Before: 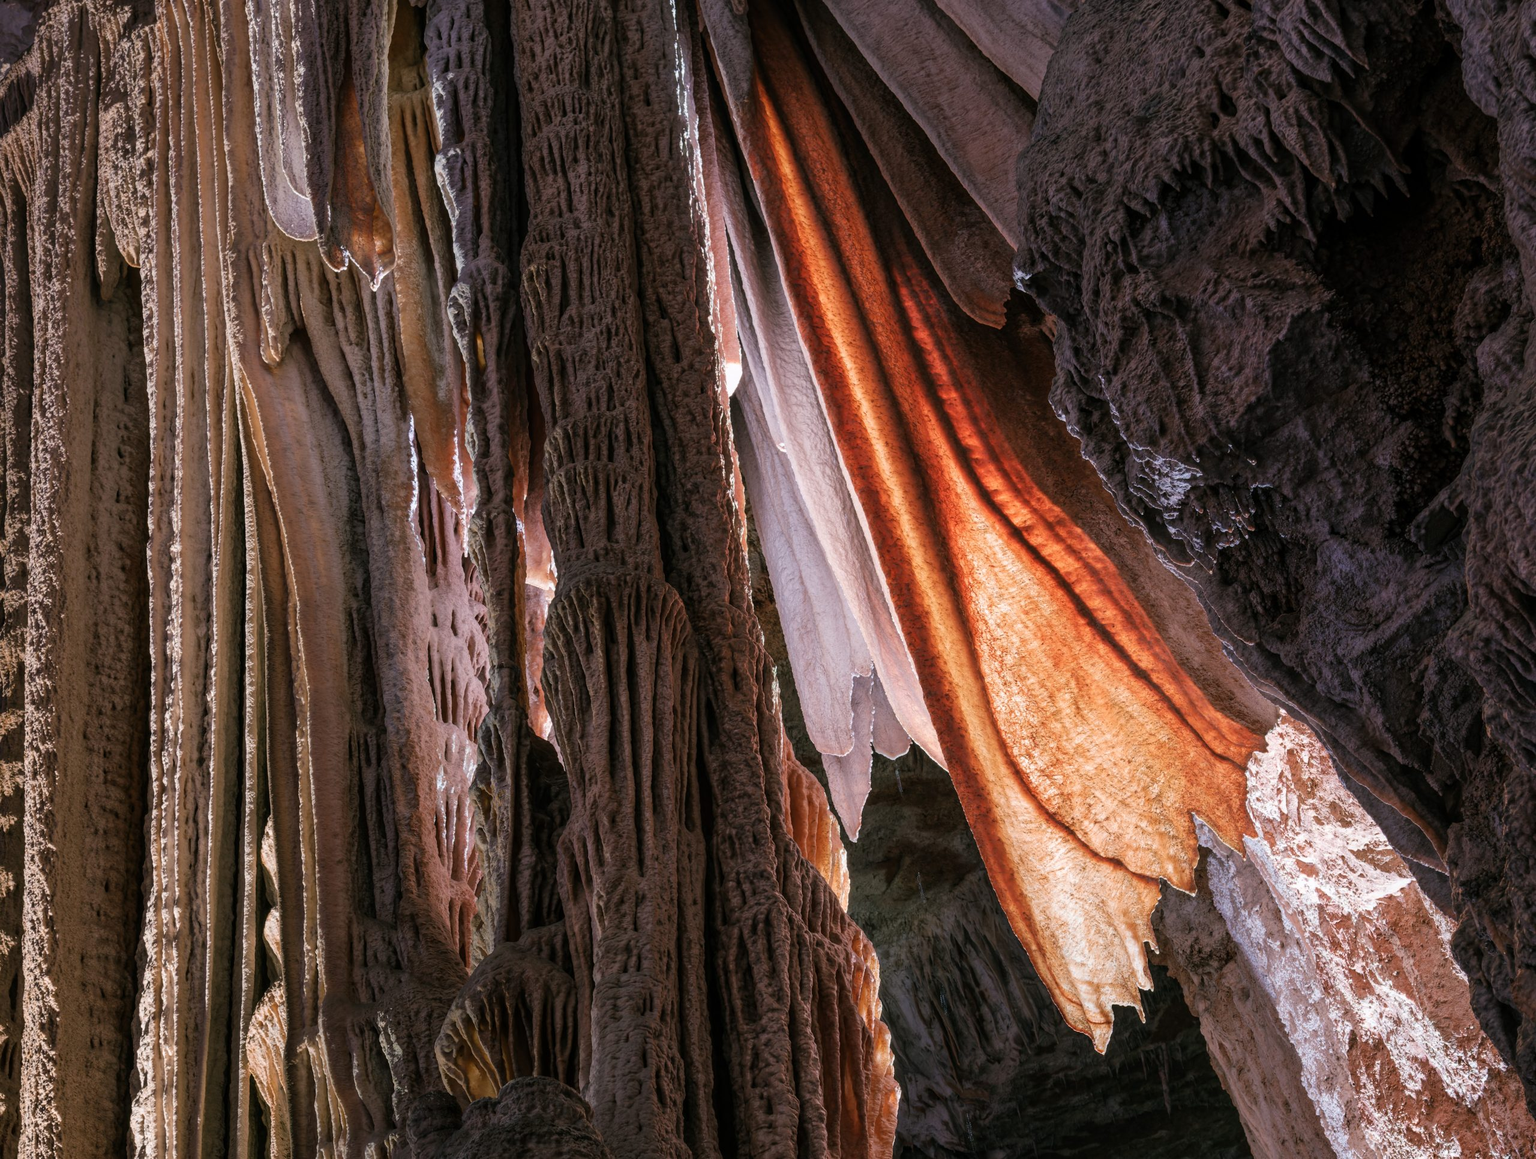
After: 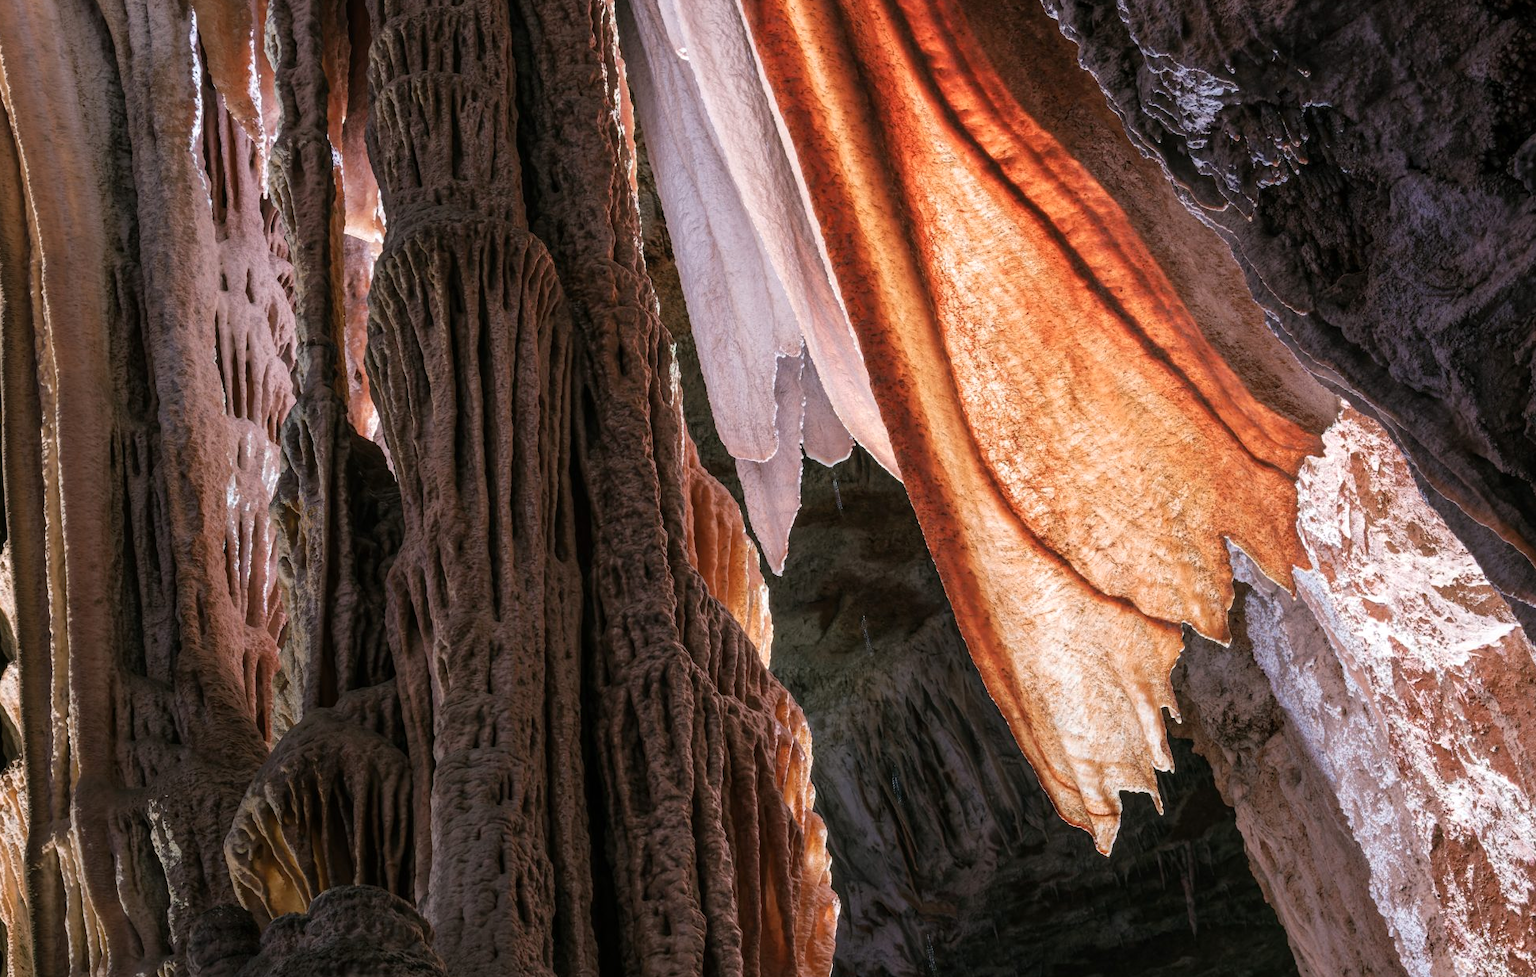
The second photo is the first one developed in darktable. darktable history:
crop and rotate: left 17.299%, top 35.115%, right 7.015%, bottom 1.024%
exposure: exposure 0.081 EV, compensate highlight preservation false
